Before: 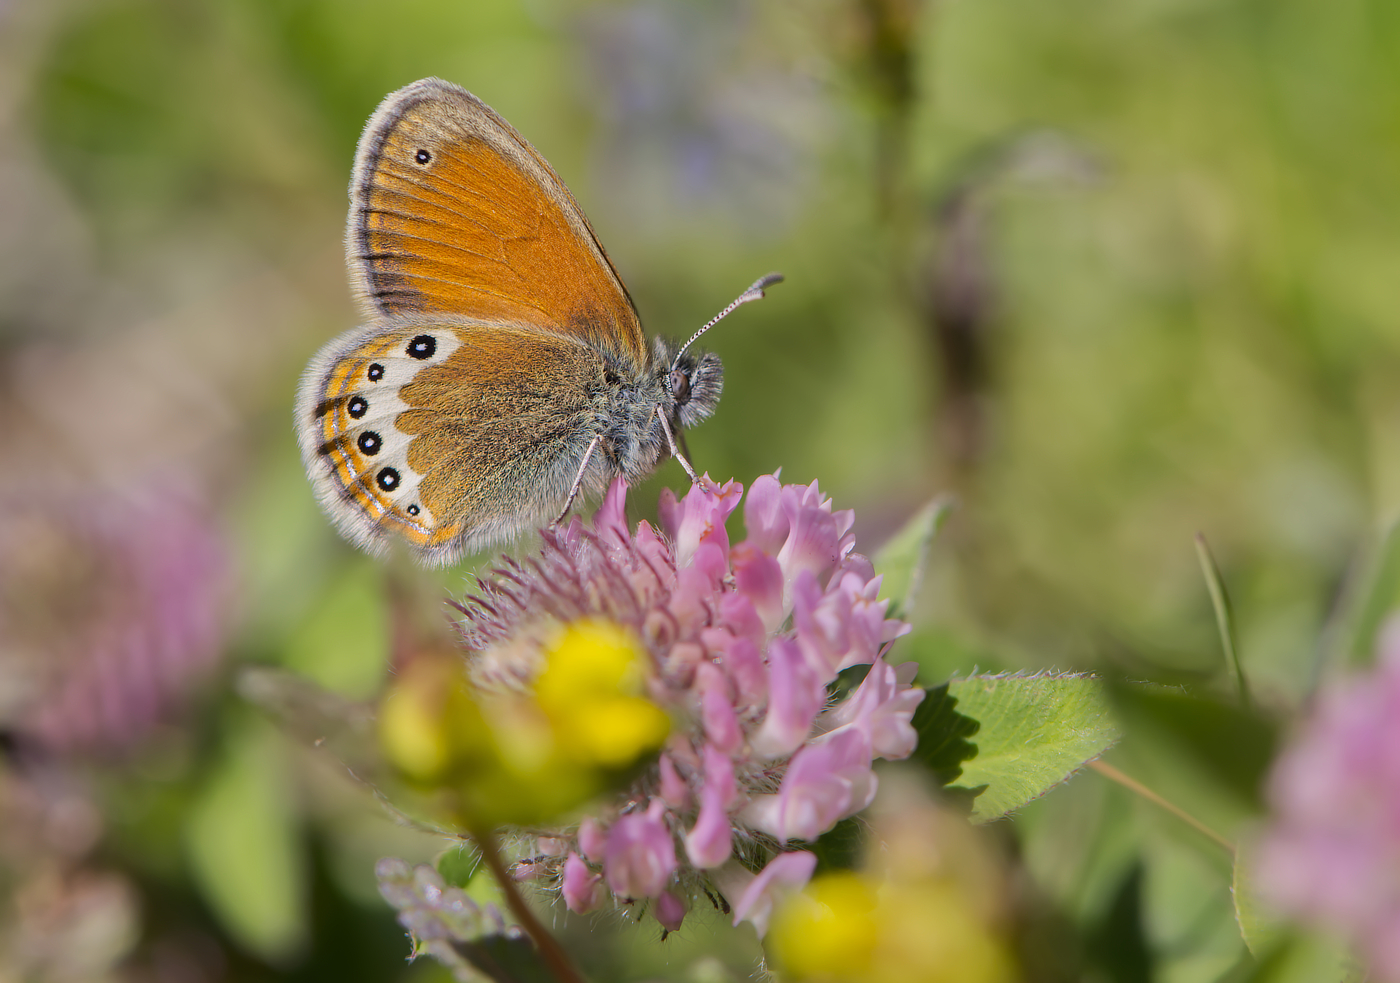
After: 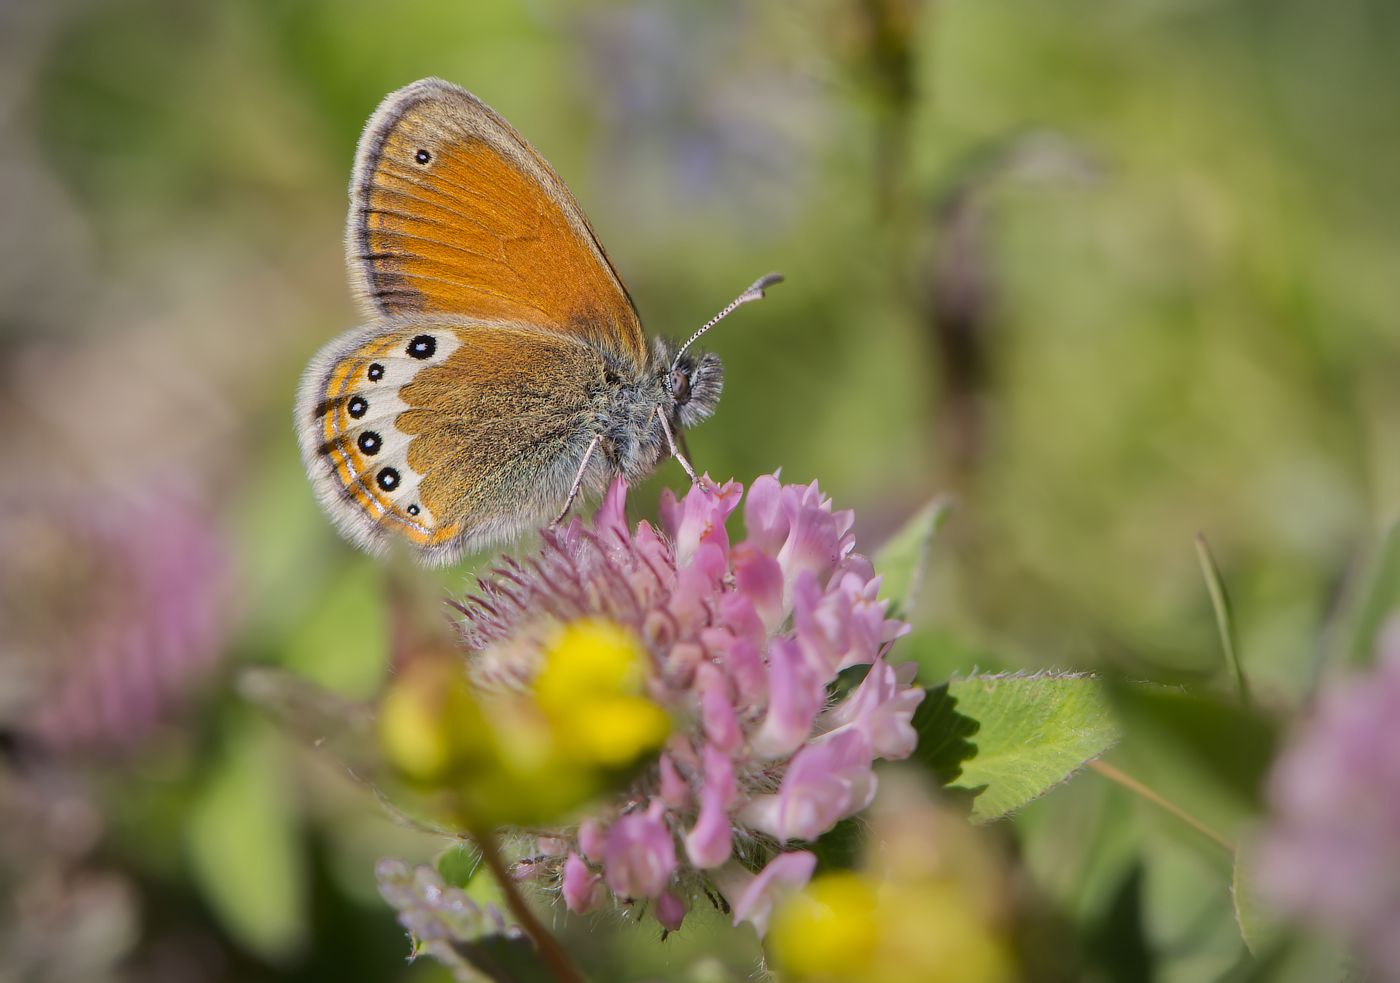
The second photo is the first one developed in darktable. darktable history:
vignetting: fall-off start 88.72%, fall-off radius 43.22%, width/height ratio 1.156
